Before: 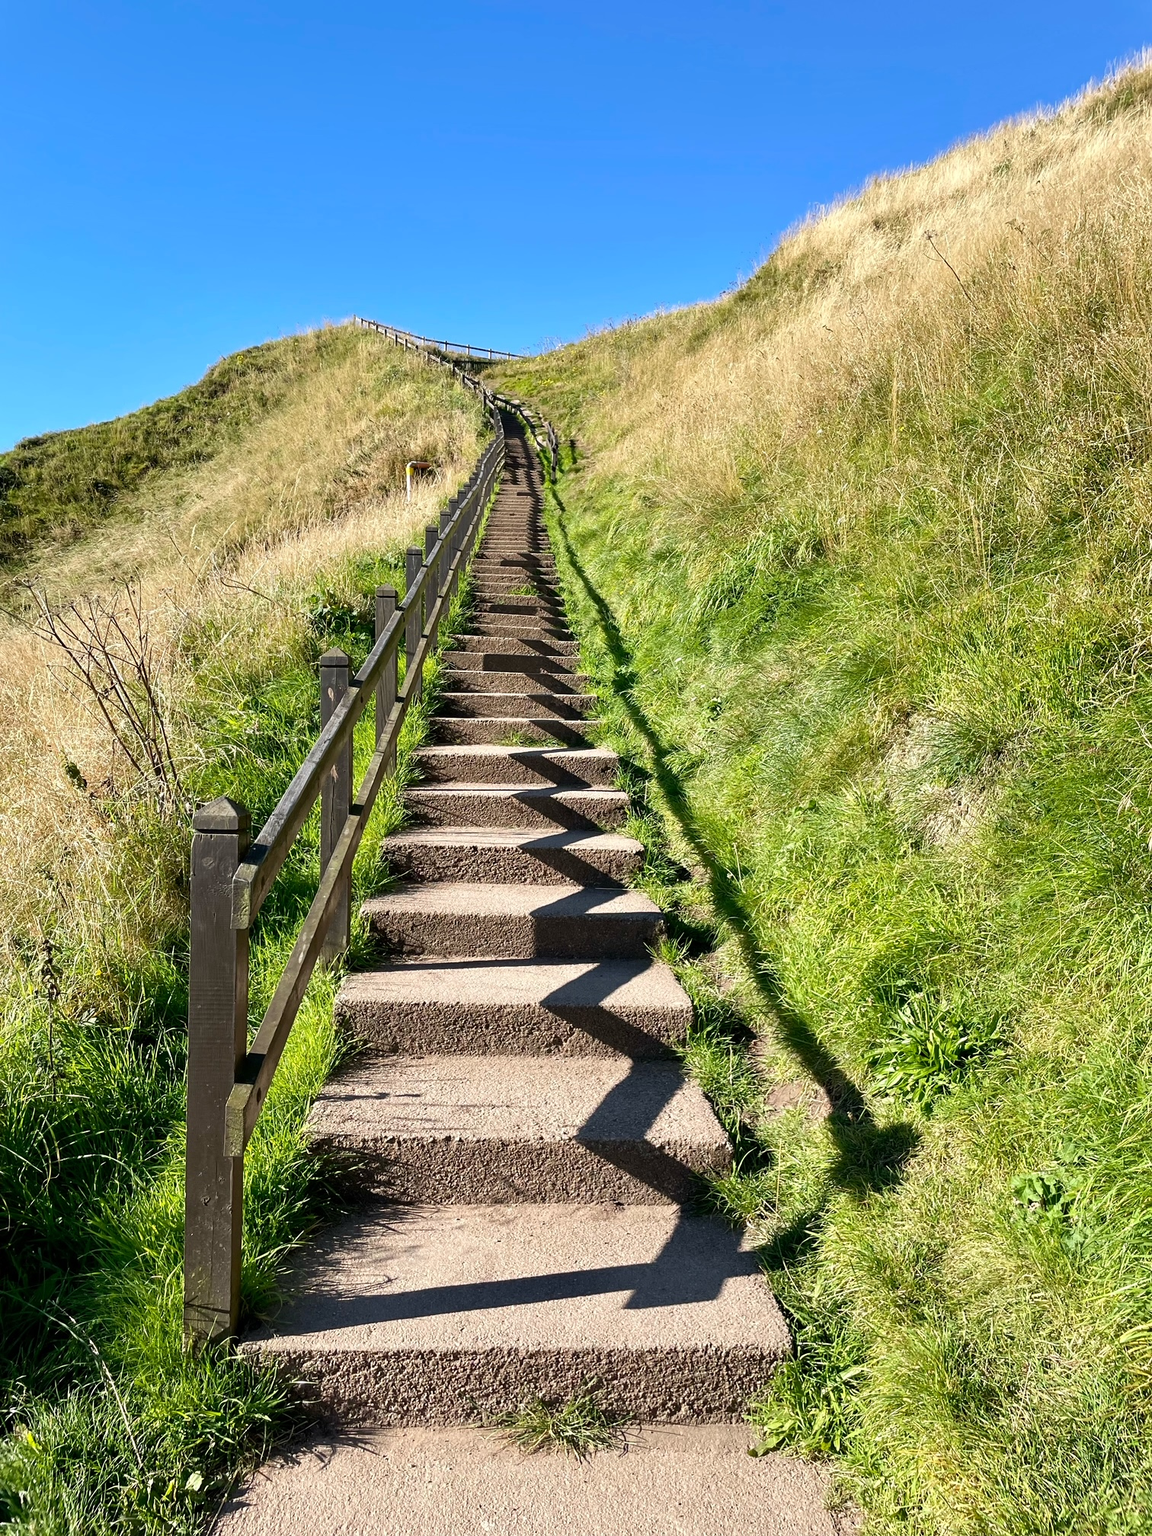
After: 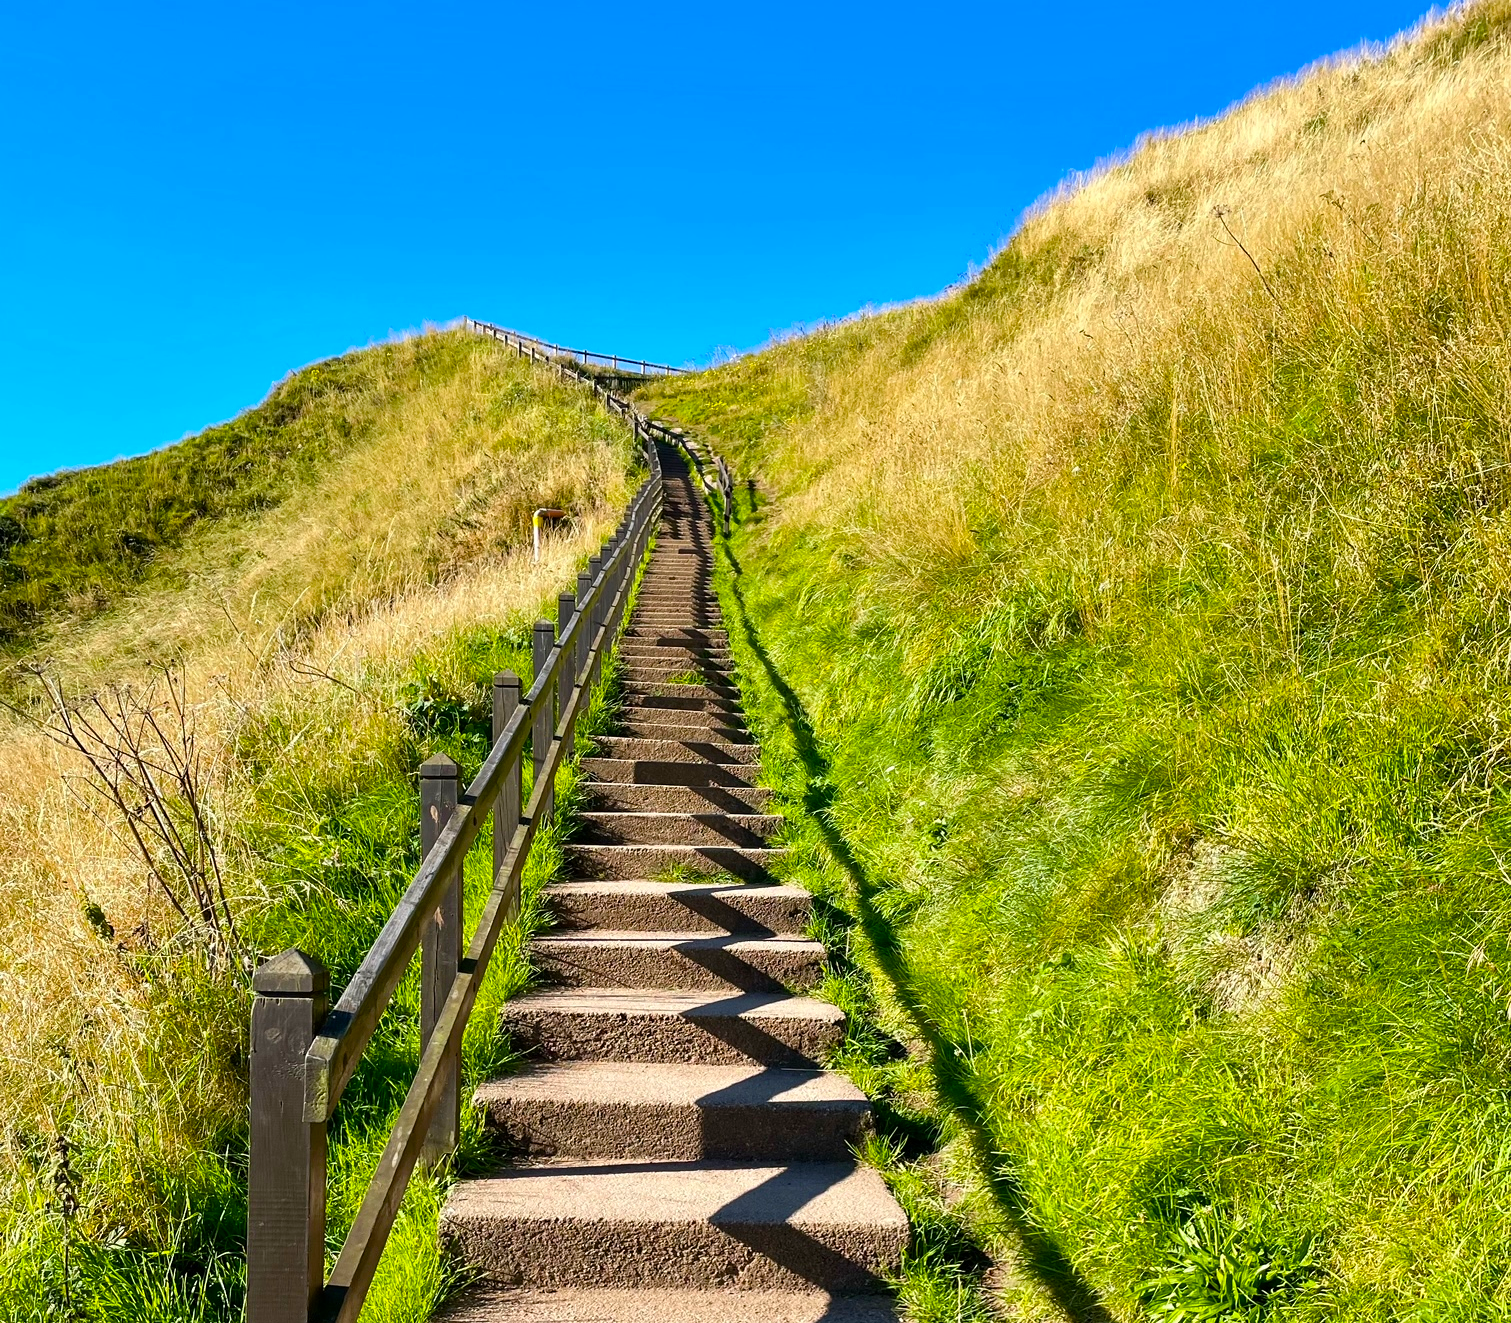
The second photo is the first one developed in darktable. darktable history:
crop and rotate: top 4.848%, bottom 29.503%
color balance rgb: linear chroma grading › global chroma 15%, perceptual saturation grading › global saturation 30%
